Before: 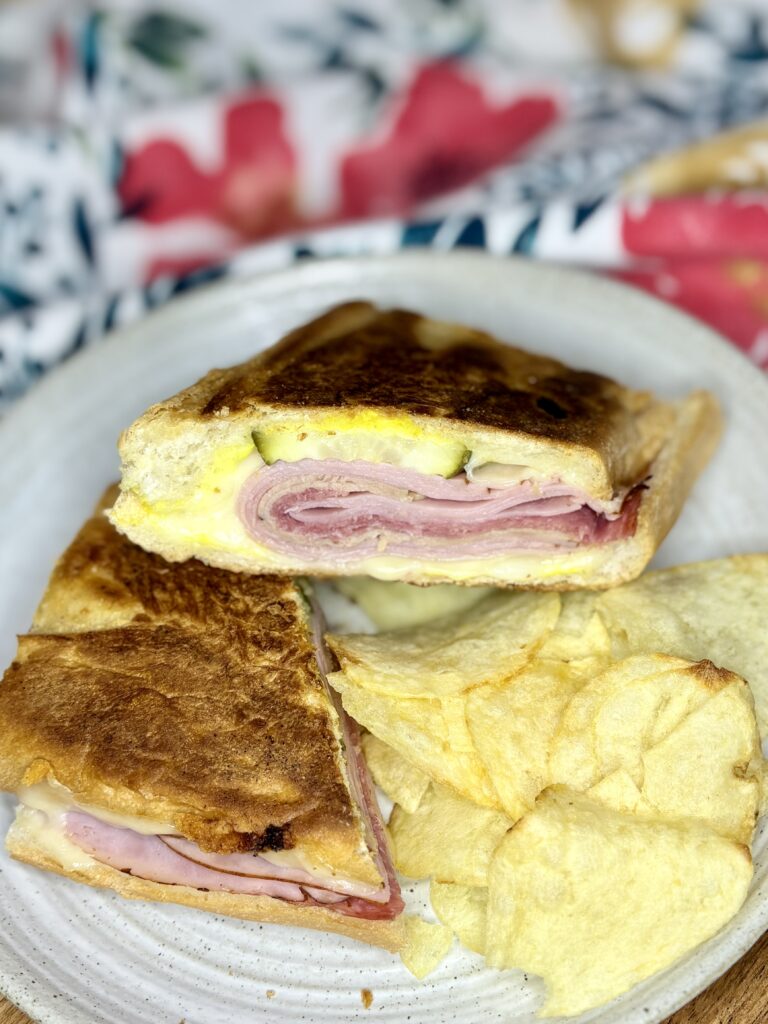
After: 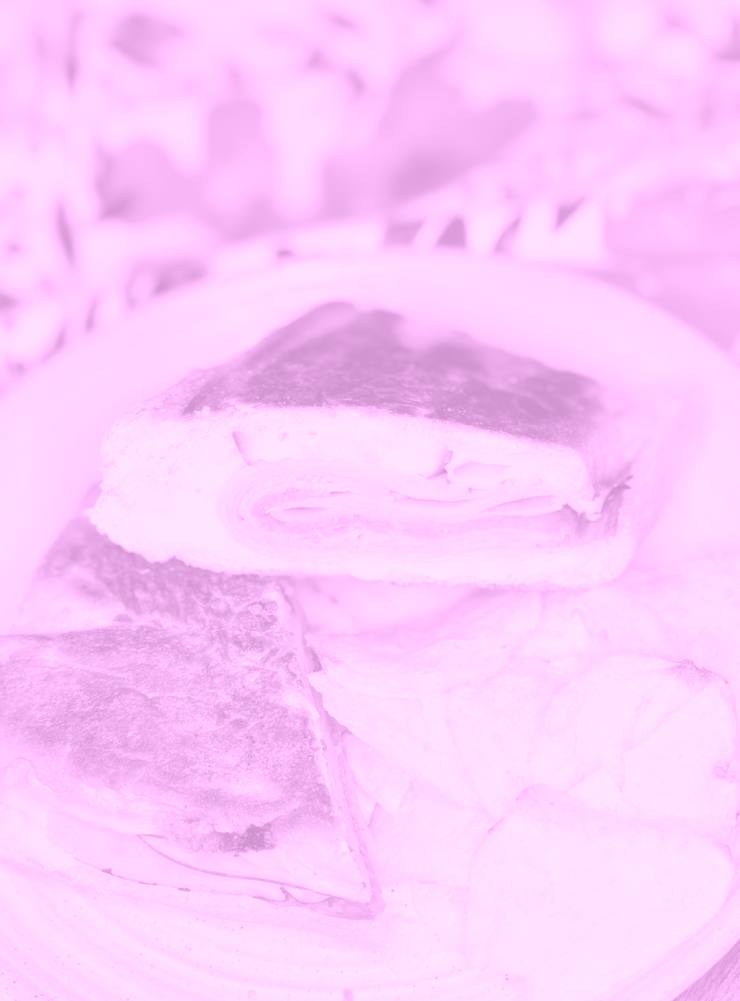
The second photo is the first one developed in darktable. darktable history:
crop and rotate: left 2.536%, right 1.107%, bottom 2.246%
colorize: hue 331.2°, saturation 75%, source mix 30.28%, lightness 70.52%, version 1
